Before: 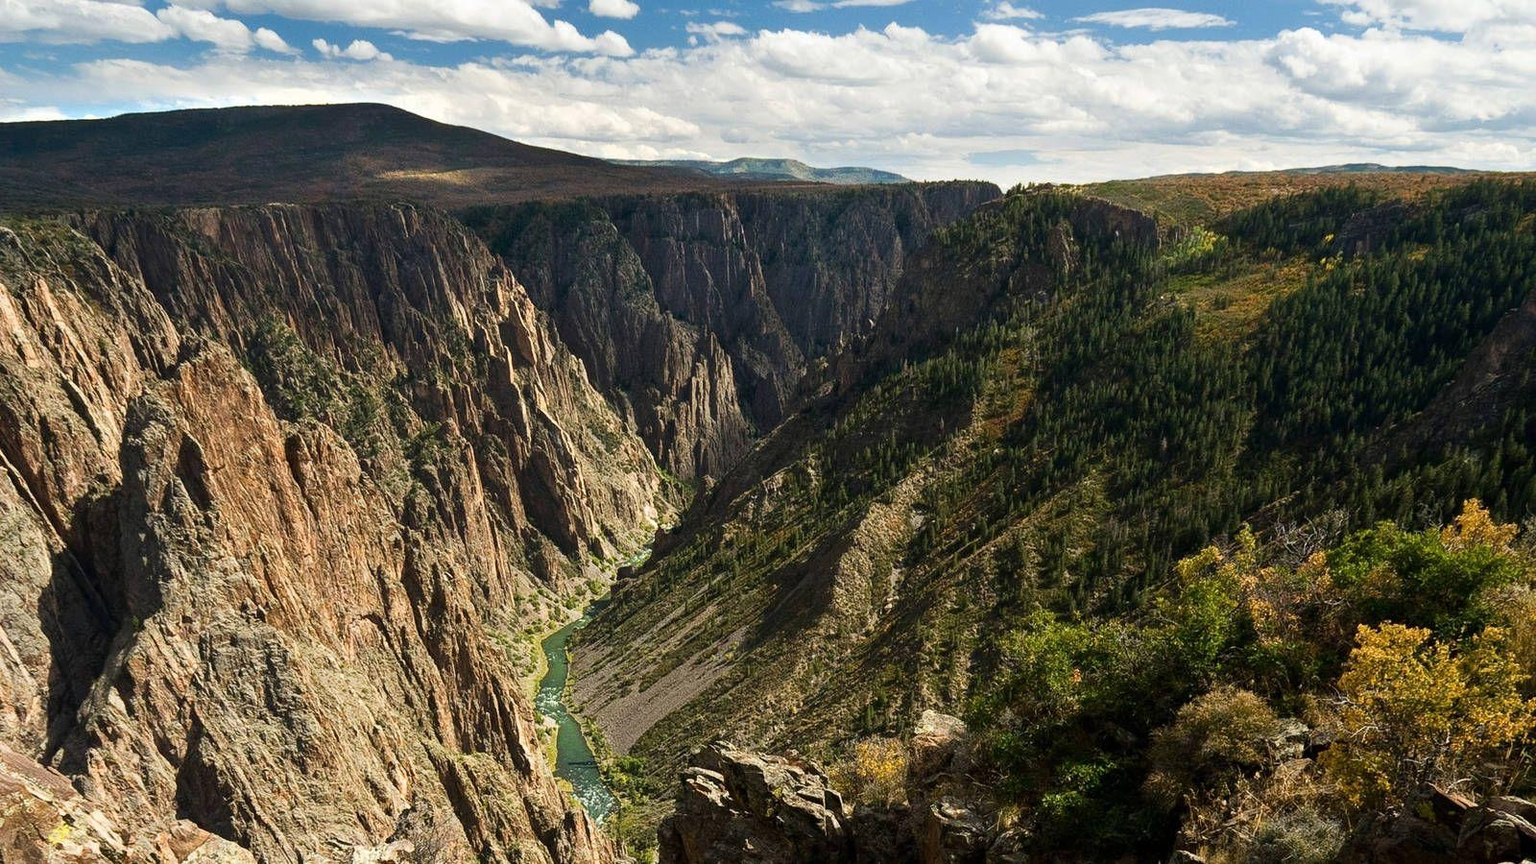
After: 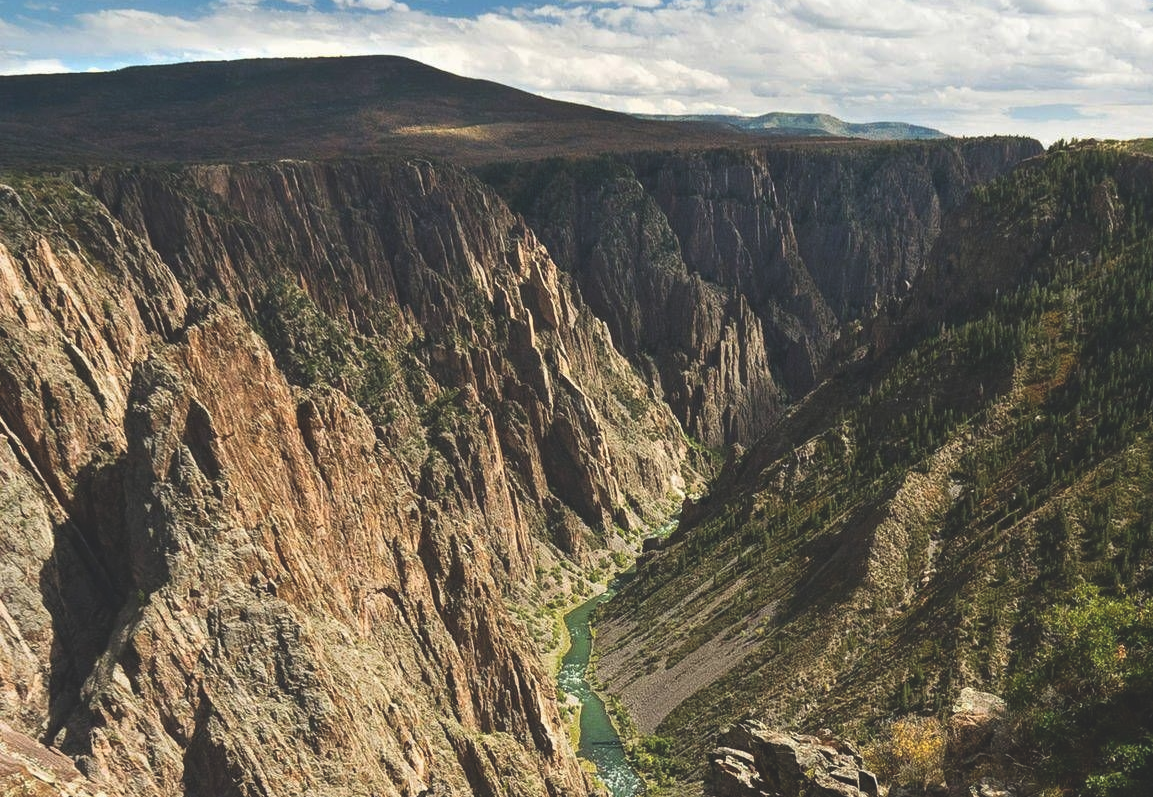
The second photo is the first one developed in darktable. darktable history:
exposure: black level correction -0.021, exposure -0.032 EV, compensate exposure bias true, compensate highlight preservation false
crop: top 5.792%, right 27.895%, bottom 5.547%
